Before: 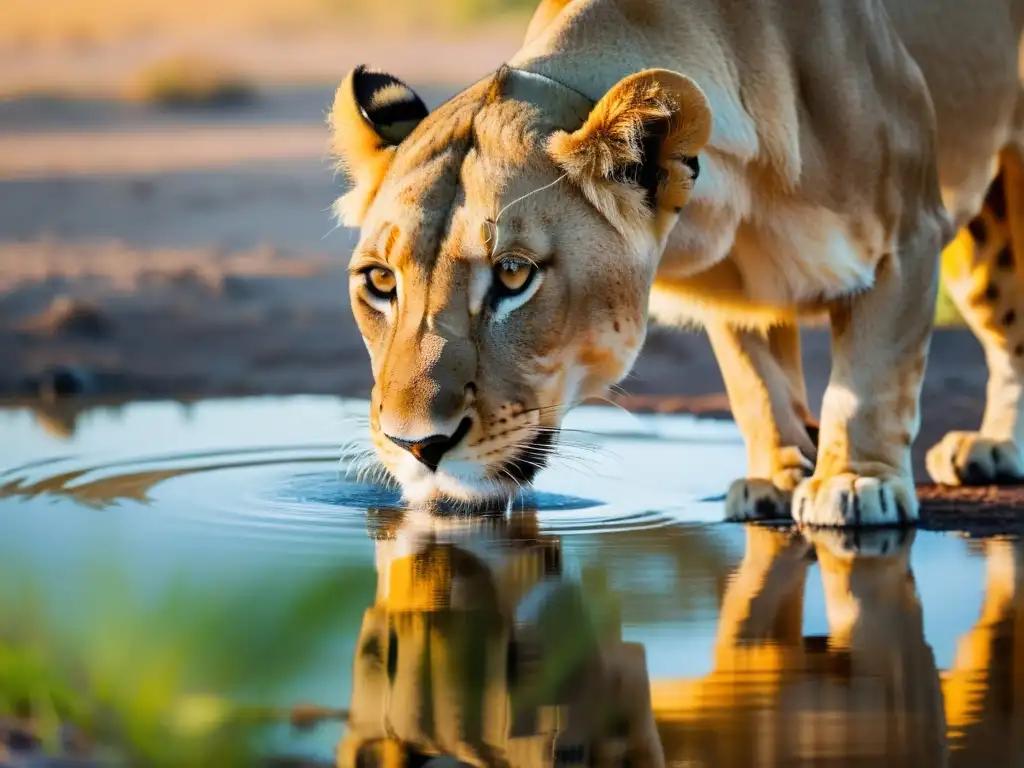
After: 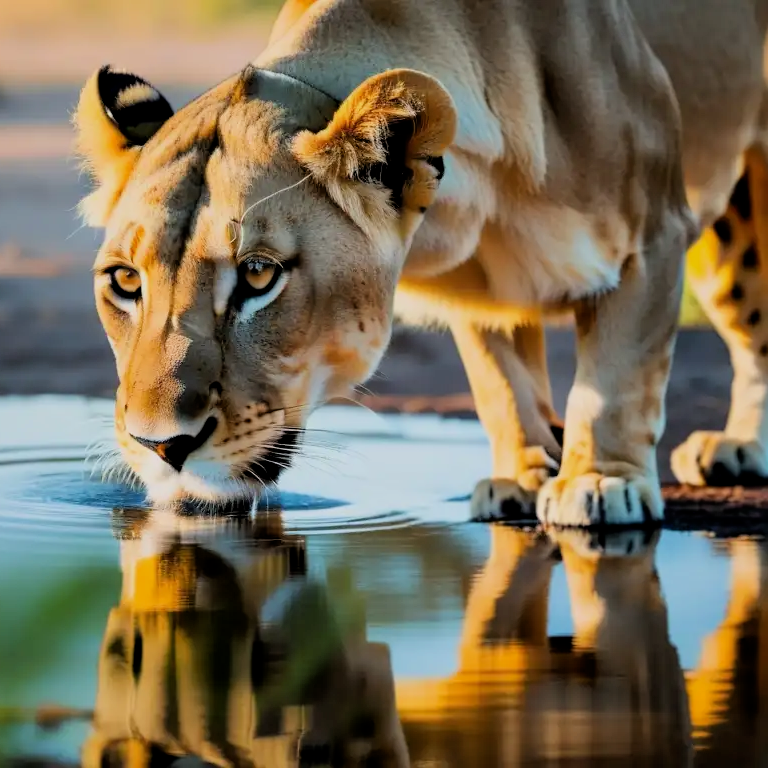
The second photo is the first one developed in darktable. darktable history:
filmic rgb: black relative exposure -7.78 EV, white relative exposure 4.41 EV, target black luminance 0%, hardness 3.76, latitude 50.86%, contrast 1.068, highlights saturation mix 9.2%, shadows ↔ highlights balance -0.265%, color science v6 (2022)
crop and rotate: left 24.977%
